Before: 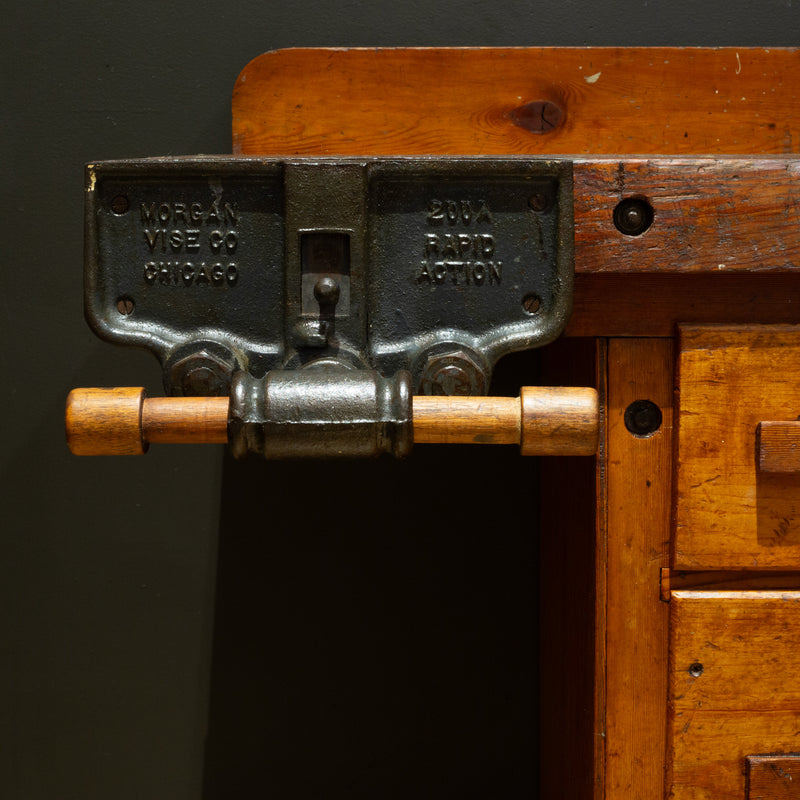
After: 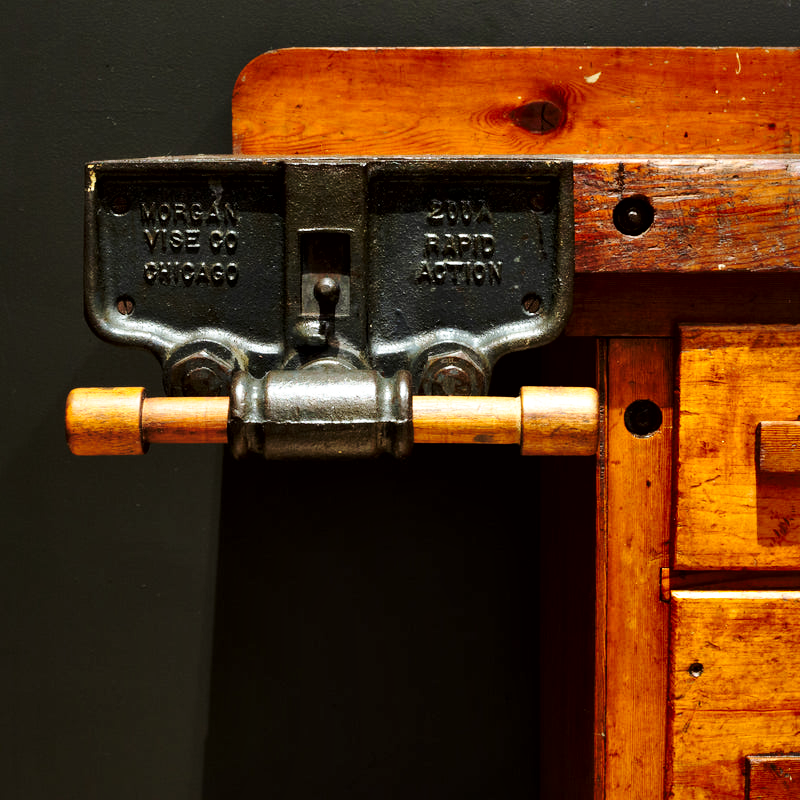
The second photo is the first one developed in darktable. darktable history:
base curve: curves: ch0 [(0, 0) (0.036, 0.037) (0.121, 0.228) (0.46, 0.76) (0.859, 0.983) (1, 1)], exposure shift 0.01, preserve colors none
local contrast: mode bilateral grid, contrast 25, coarseness 59, detail 151%, midtone range 0.2
